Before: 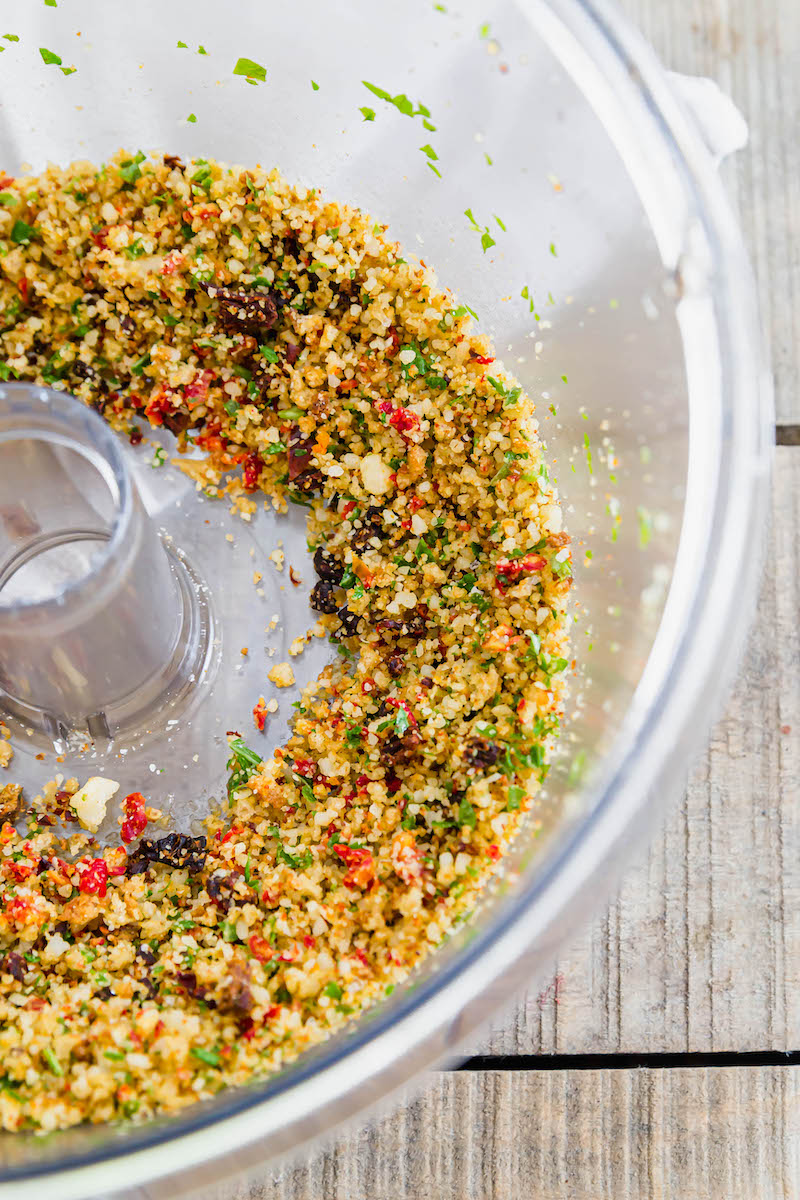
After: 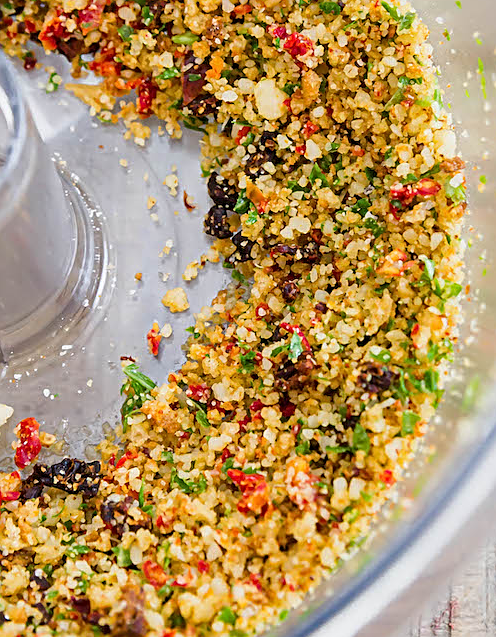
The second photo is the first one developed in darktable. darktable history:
crop: left 13.312%, top 31.28%, right 24.627%, bottom 15.582%
sharpen: on, module defaults
